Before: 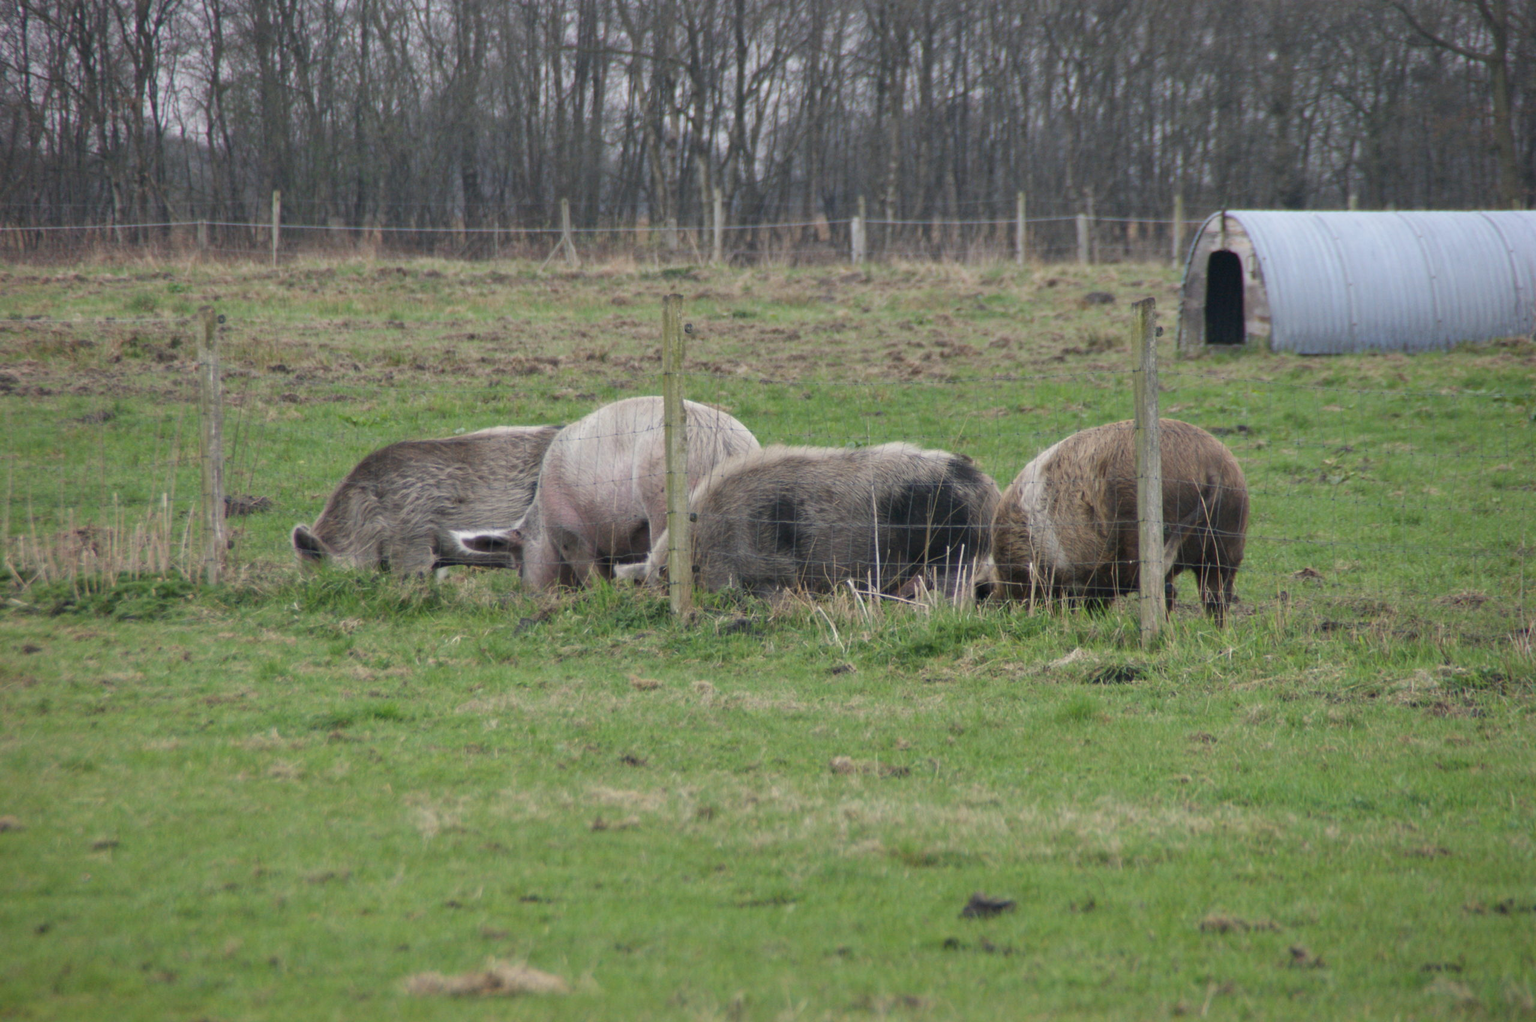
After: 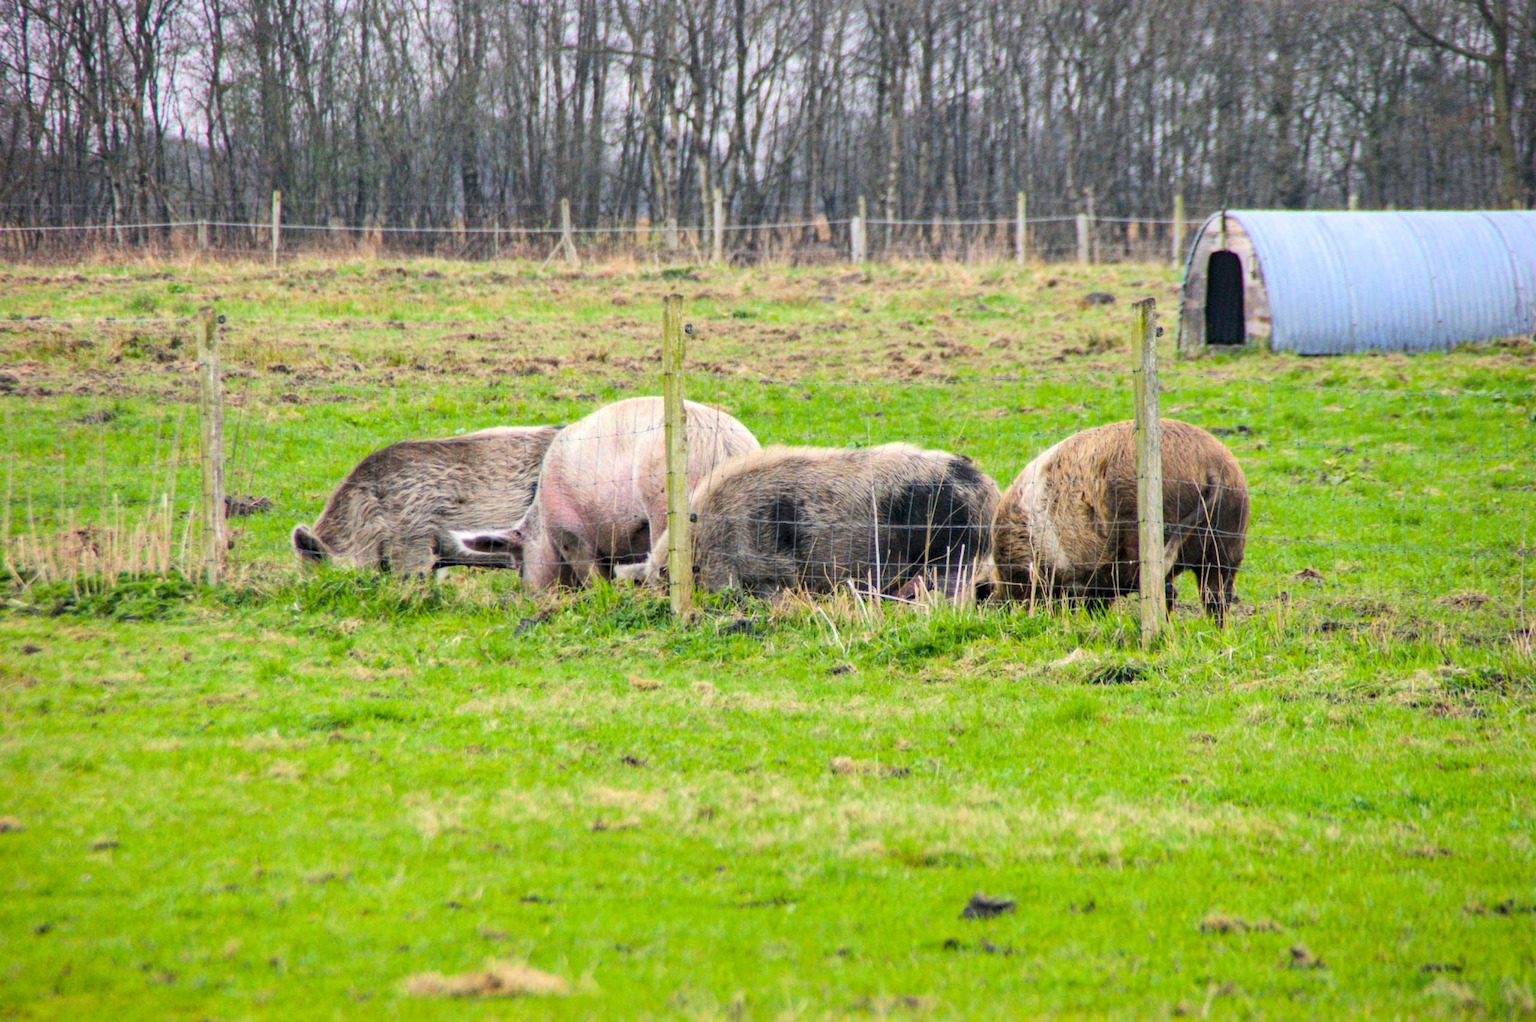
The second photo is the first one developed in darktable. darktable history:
filmic rgb: black relative exposure -7.65 EV, white relative exposure 4.56 EV, hardness 3.61, color science v6 (2022)
local contrast: on, module defaults
tone equalizer: on, module defaults
color balance rgb: linear chroma grading › shadows -10%, linear chroma grading › global chroma 20%, perceptual saturation grading › global saturation 15%, perceptual brilliance grading › global brilliance 30%, perceptual brilliance grading › highlights 12%, perceptual brilliance grading › mid-tones 24%, global vibrance 20%
haze removal: compatibility mode true, adaptive false
